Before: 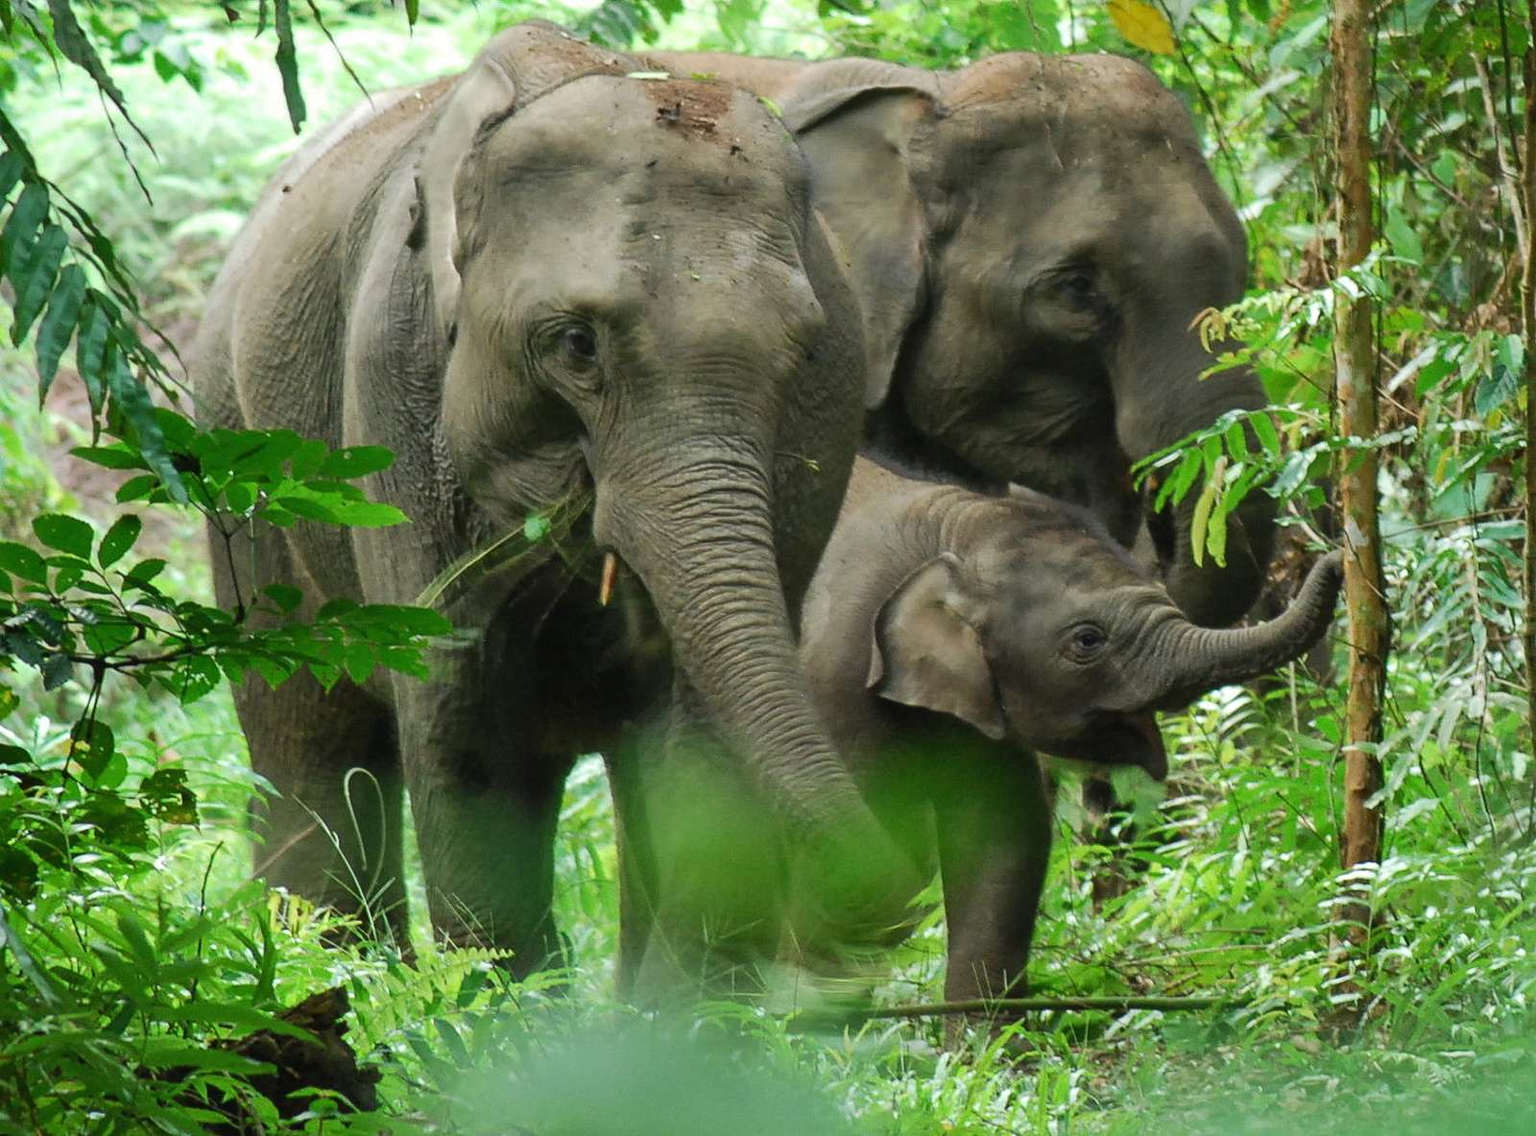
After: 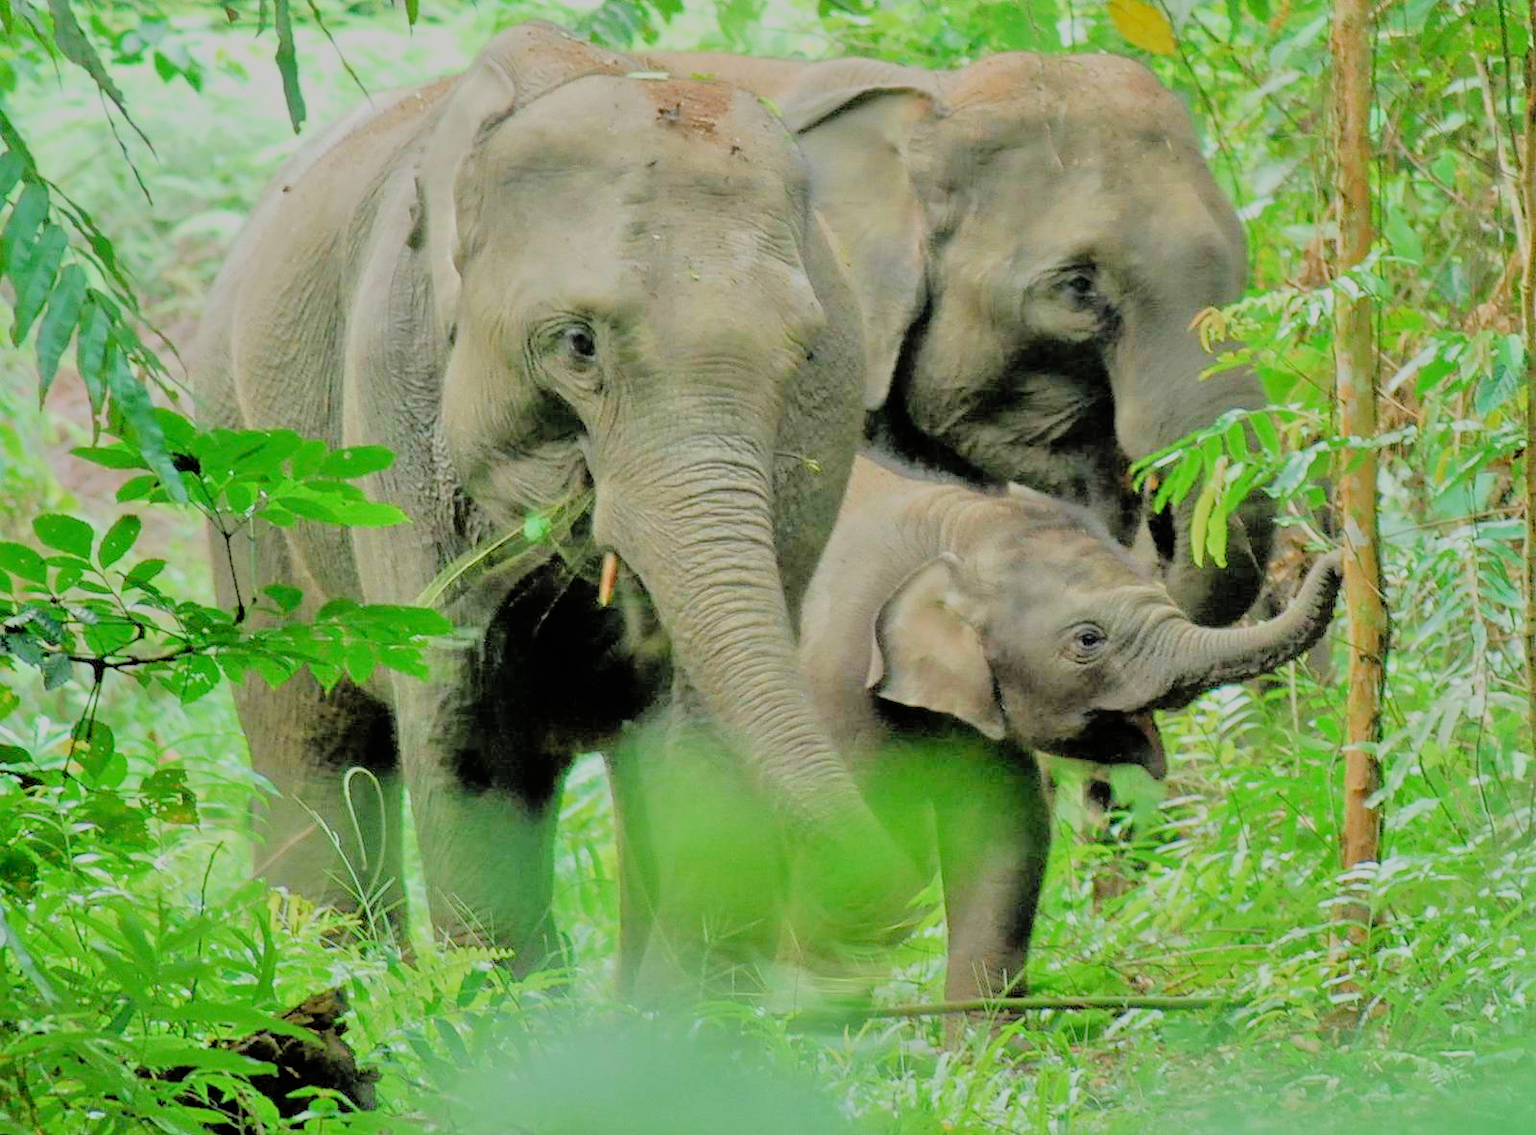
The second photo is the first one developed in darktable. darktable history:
tone curve: curves: ch0 [(0, 0) (0.004, 0.008) (0.077, 0.156) (0.169, 0.29) (0.774, 0.774) (1, 1)], color space Lab, linked channels, preserve colors none
filmic rgb: black relative exposure -6.15 EV, white relative exposure 6.96 EV, hardness 2.23, color science v6 (2022)
tone equalizer: -7 EV 0.15 EV, -6 EV 0.6 EV, -5 EV 1.15 EV, -4 EV 1.33 EV, -3 EV 1.15 EV, -2 EV 0.6 EV, -1 EV 0.15 EV, mask exposure compensation -0.5 EV
